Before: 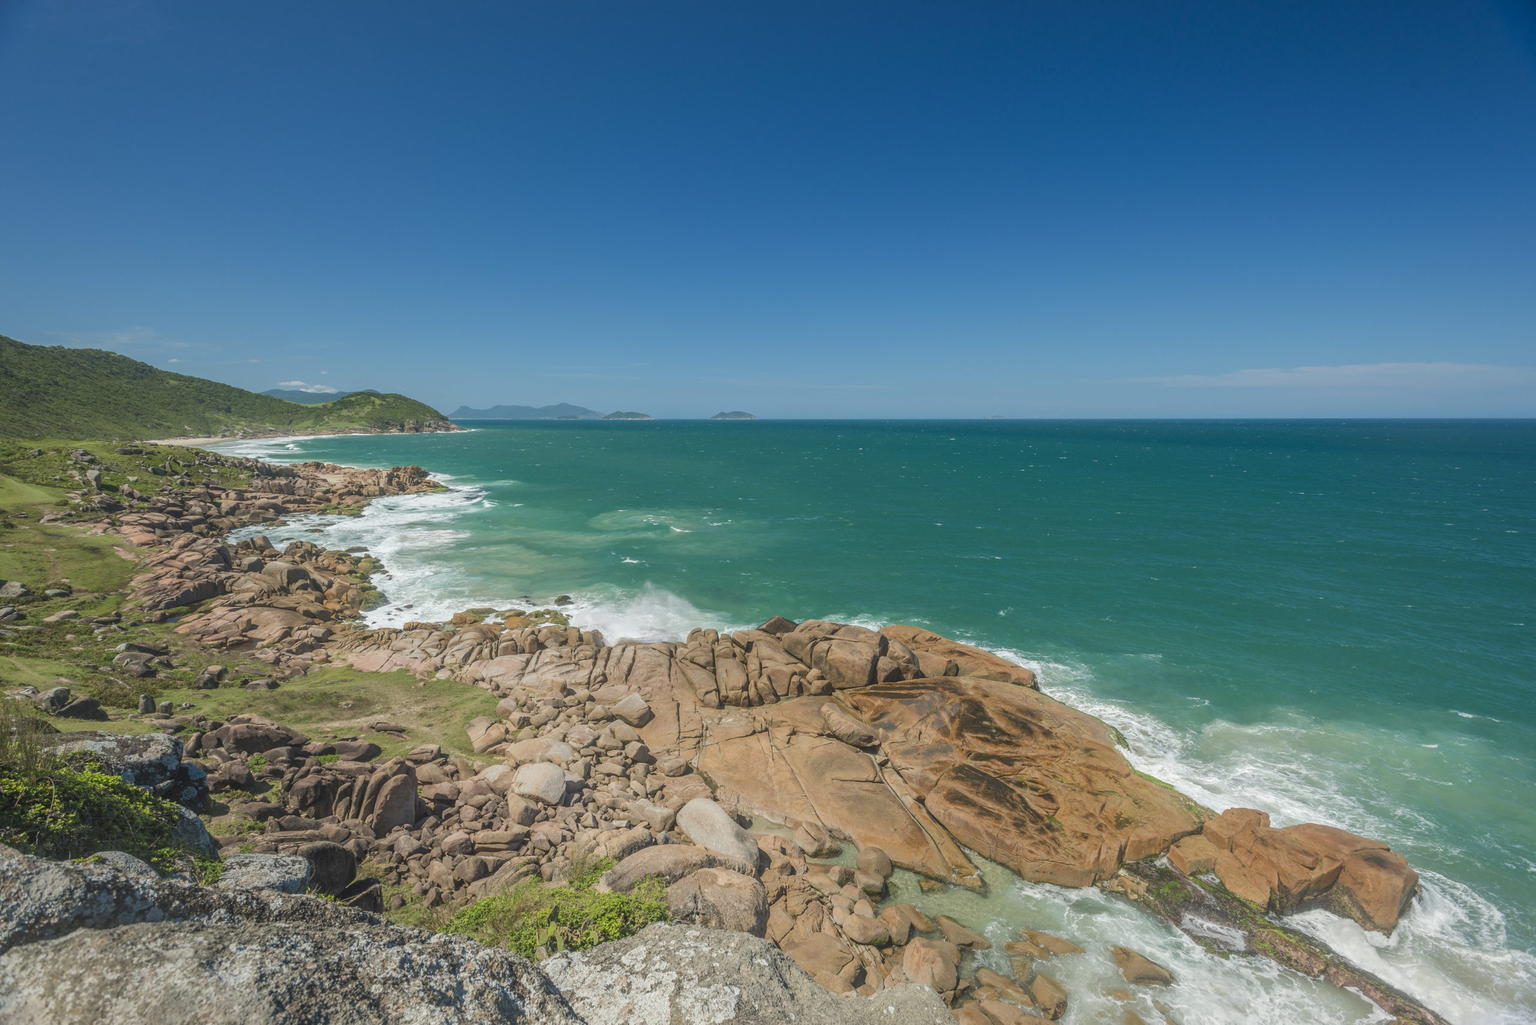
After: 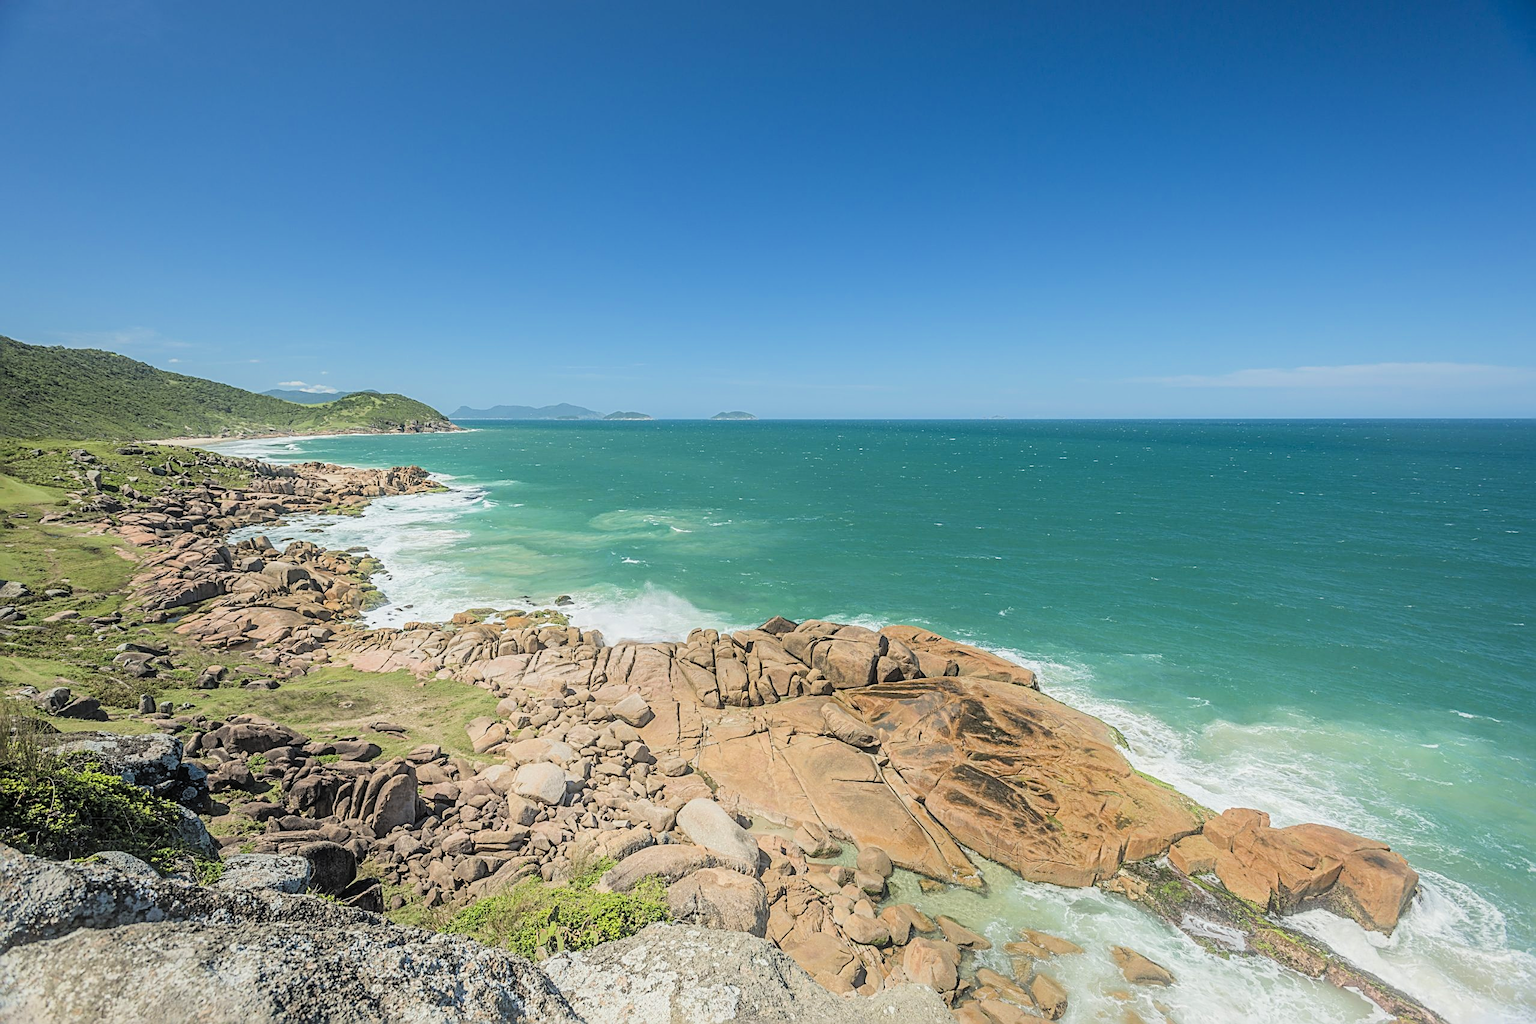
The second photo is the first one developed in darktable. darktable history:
tone equalizer: -8 EV -1.06 EV, -7 EV -0.983 EV, -6 EV -0.846 EV, -5 EV -0.551 EV, -3 EV 0.557 EV, -2 EV 0.892 EV, -1 EV 1.01 EV, +0 EV 1.06 EV, mask exposure compensation -0.484 EV
sharpen: radius 2.818, amount 0.72
filmic rgb: black relative exposure -7.65 EV, white relative exposure 4.56 EV, threshold 3.06 EV, hardness 3.61, color science v6 (2022), enable highlight reconstruction true
